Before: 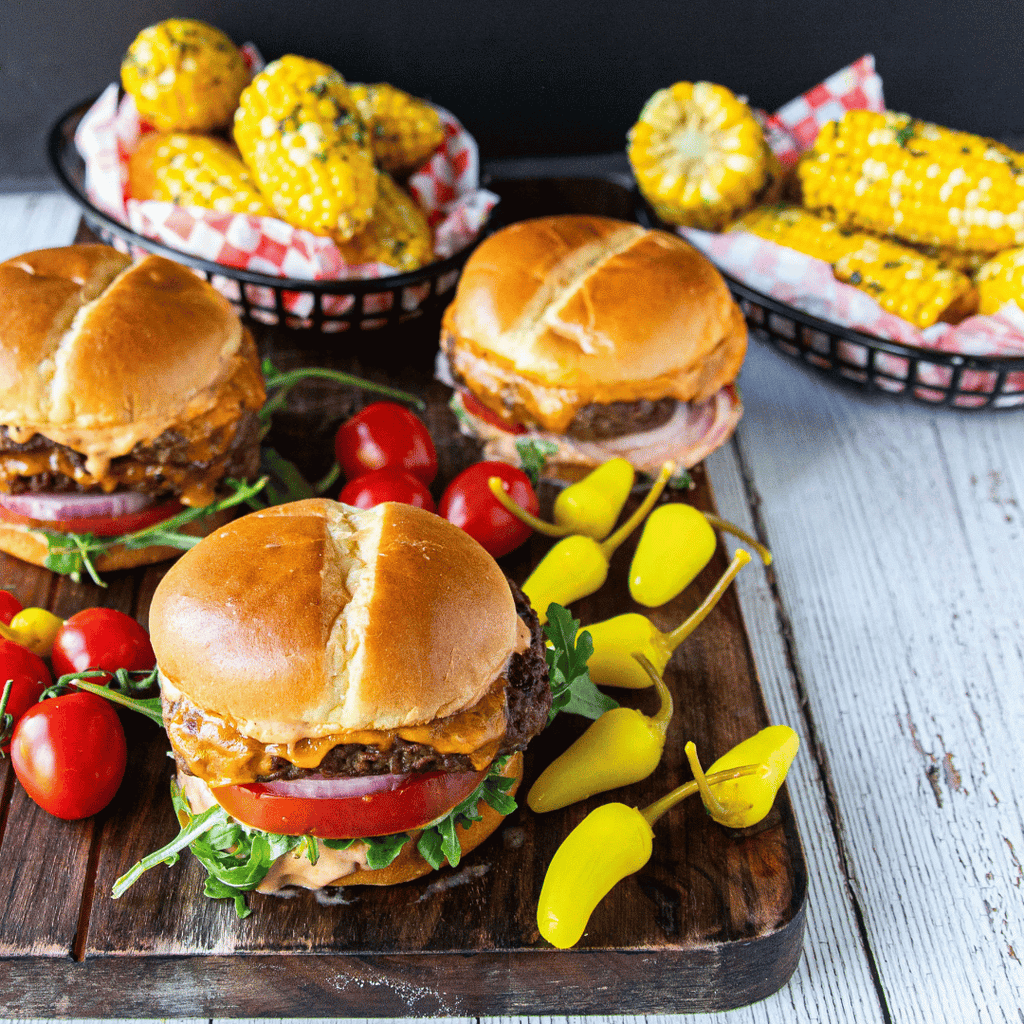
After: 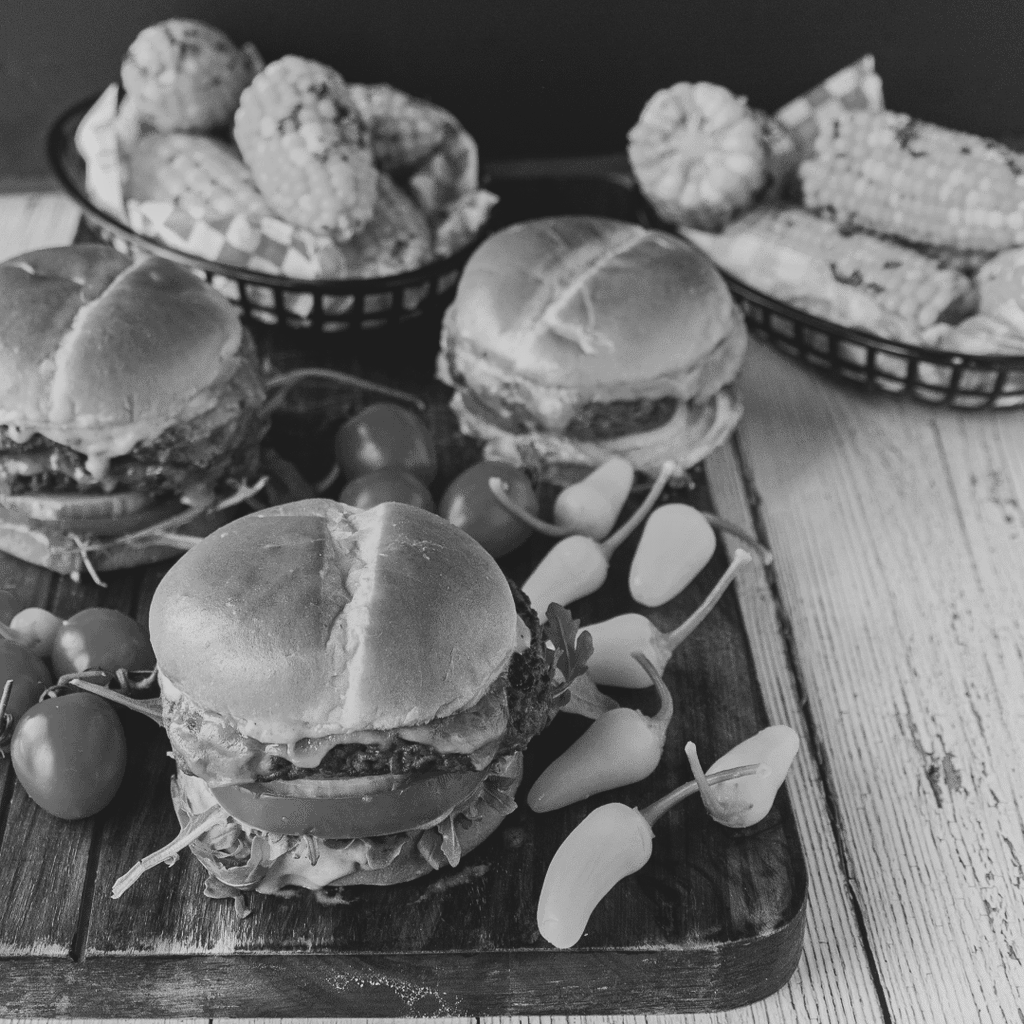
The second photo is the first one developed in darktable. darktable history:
exposure: black level correction -0.015, exposure -0.5 EV, compensate highlight preservation false
monochrome: size 1
